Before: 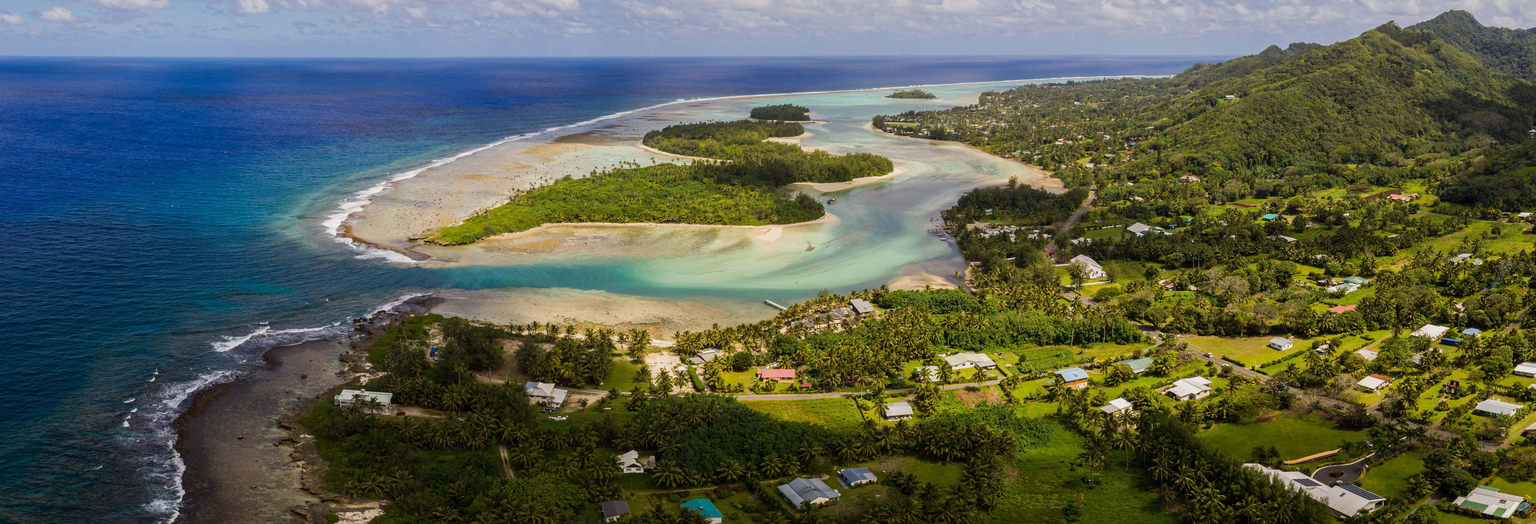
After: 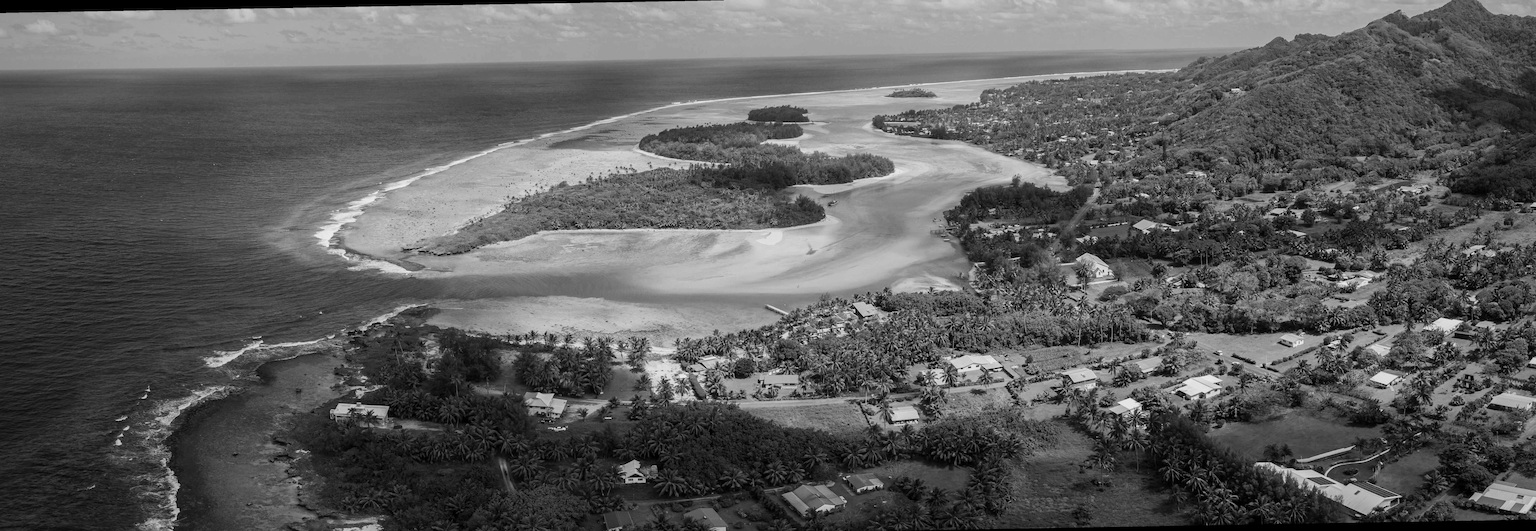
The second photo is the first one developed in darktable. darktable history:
vignetting: fall-off radius 60.92%
rotate and perspective: rotation -1°, crop left 0.011, crop right 0.989, crop top 0.025, crop bottom 0.975
monochrome: on, module defaults
